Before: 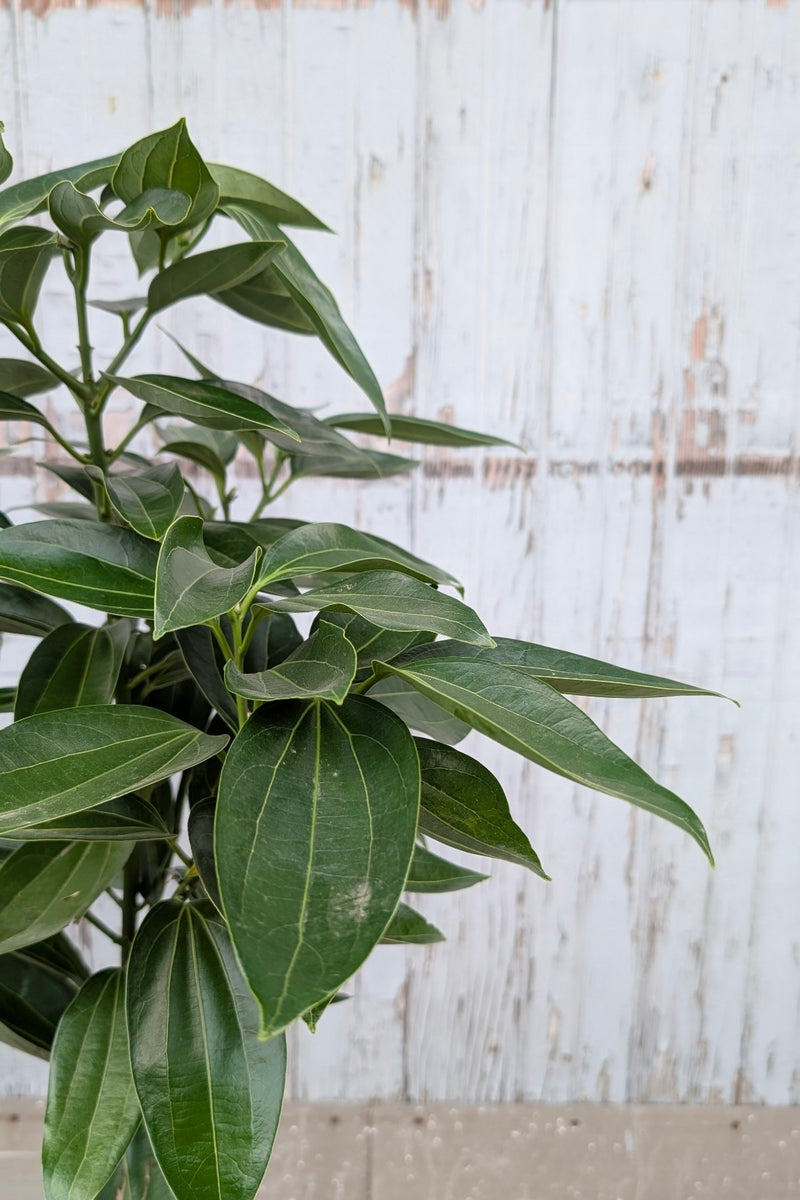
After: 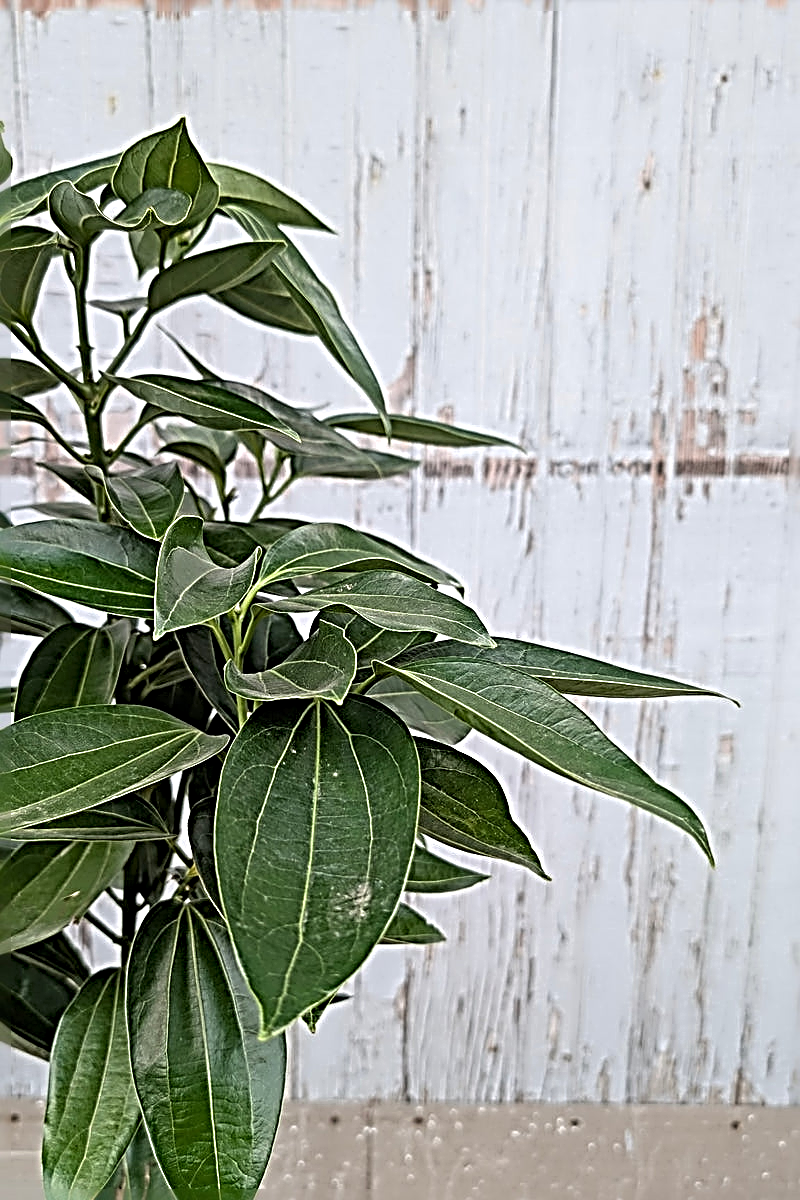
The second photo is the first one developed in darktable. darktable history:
sharpen: radius 4.042, amount 1.995
